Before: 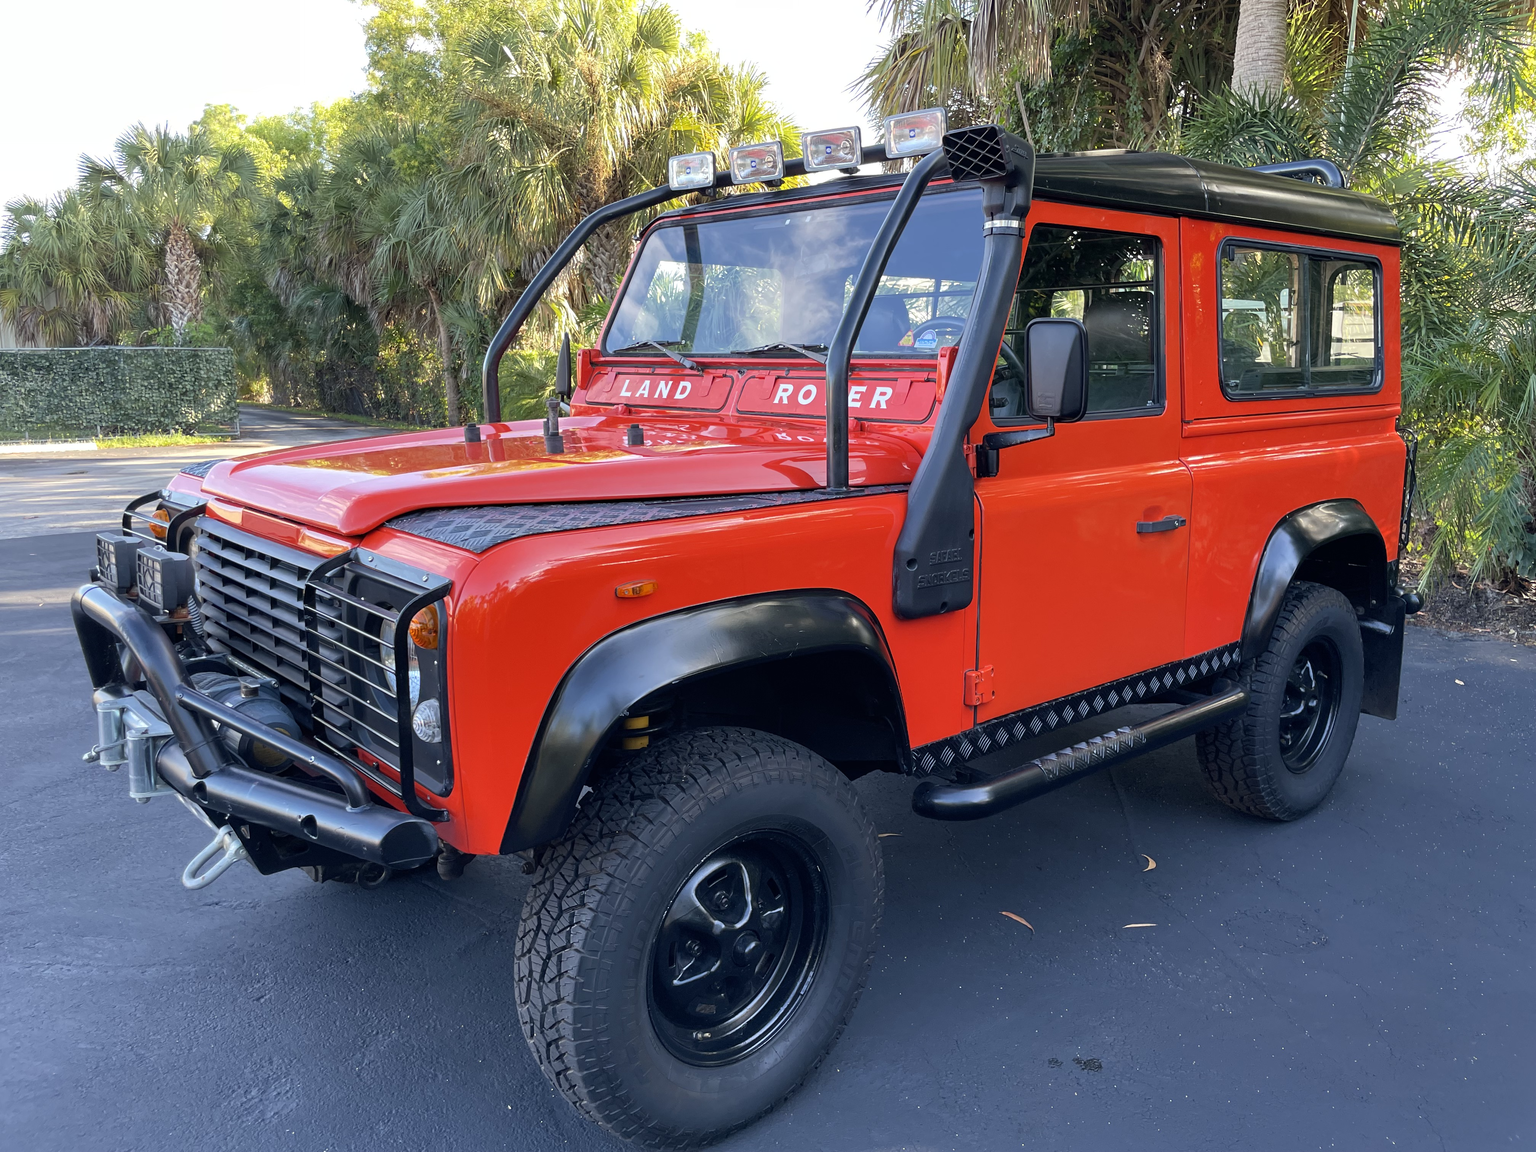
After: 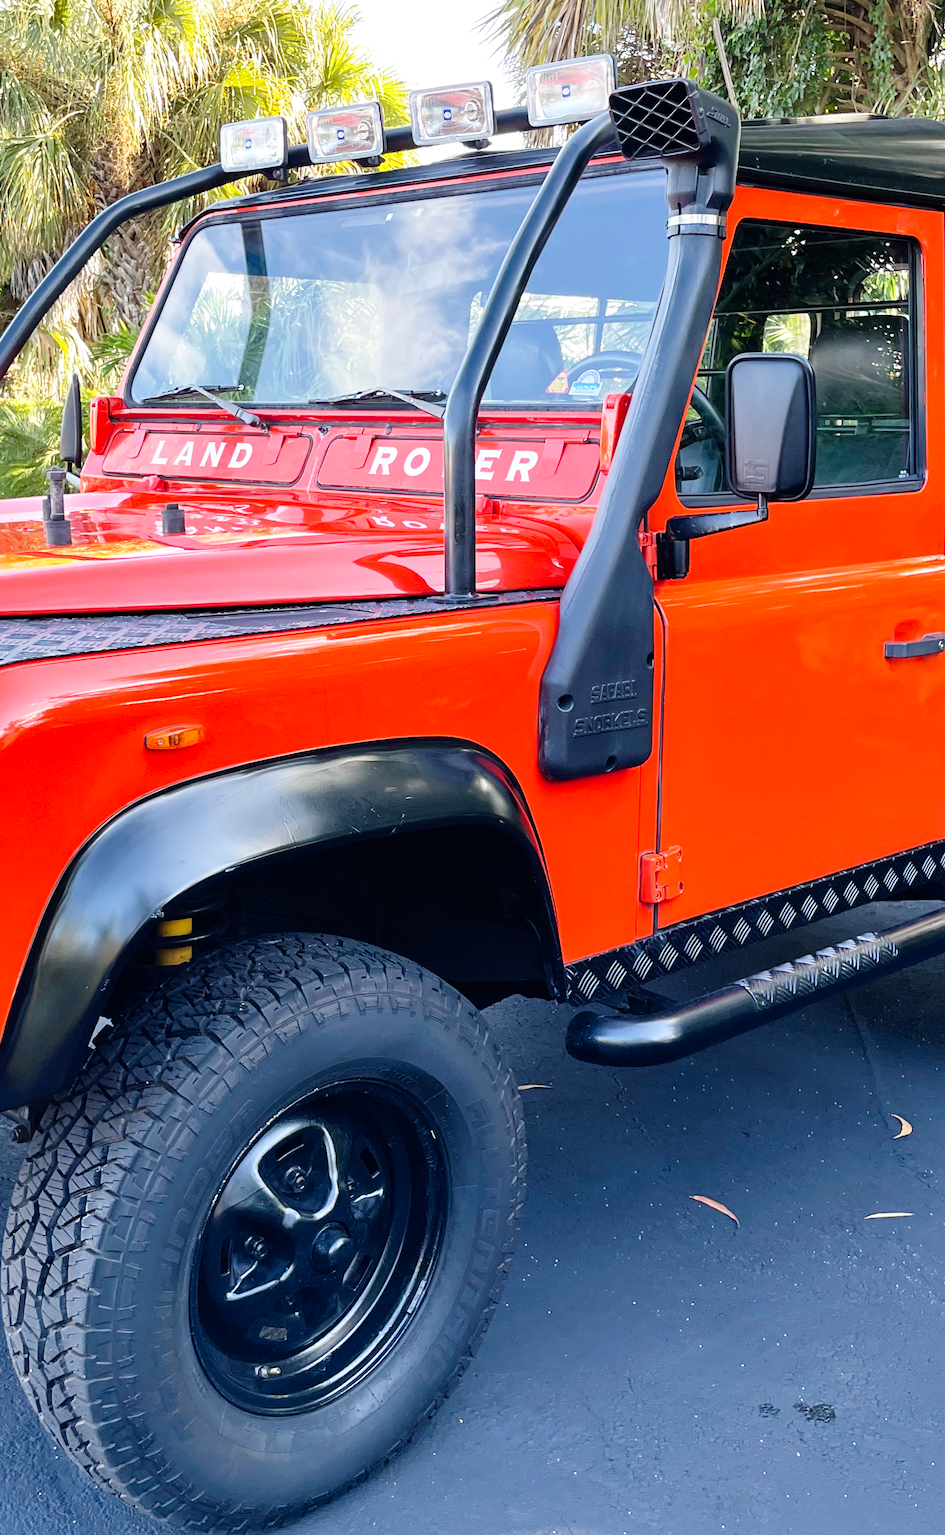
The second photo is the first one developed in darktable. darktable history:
shadows and highlights: radius 125.46, shadows 30.51, highlights -30.51, low approximation 0.01, soften with gaussian
base curve: curves: ch0 [(0, 0) (0.008, 0.007) (0.022, 0.029) (0.048, 0.089) (0.092, 0.197) (0.191, 0.399) (0.275, 0.534) (0.357, 0.65) (0.477, 0.78) (0.542, 0.833) (0.799, 0.973) (1, 1)], preserve colors none
crop: left 33.452%, top 6.025%, right 23.155%
